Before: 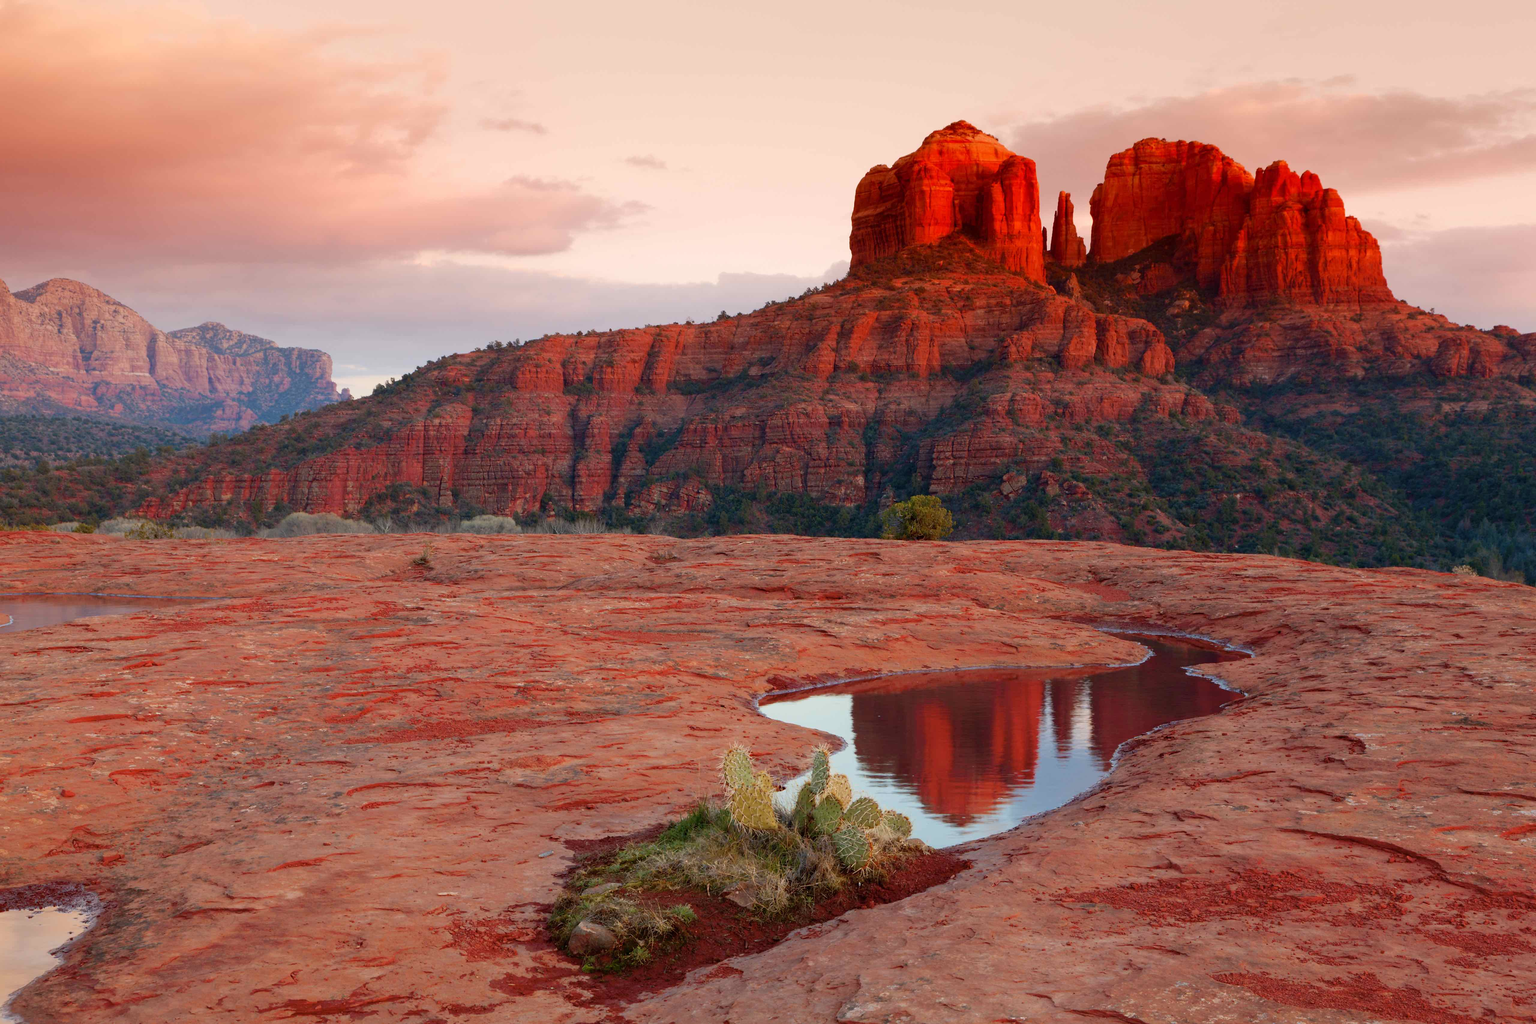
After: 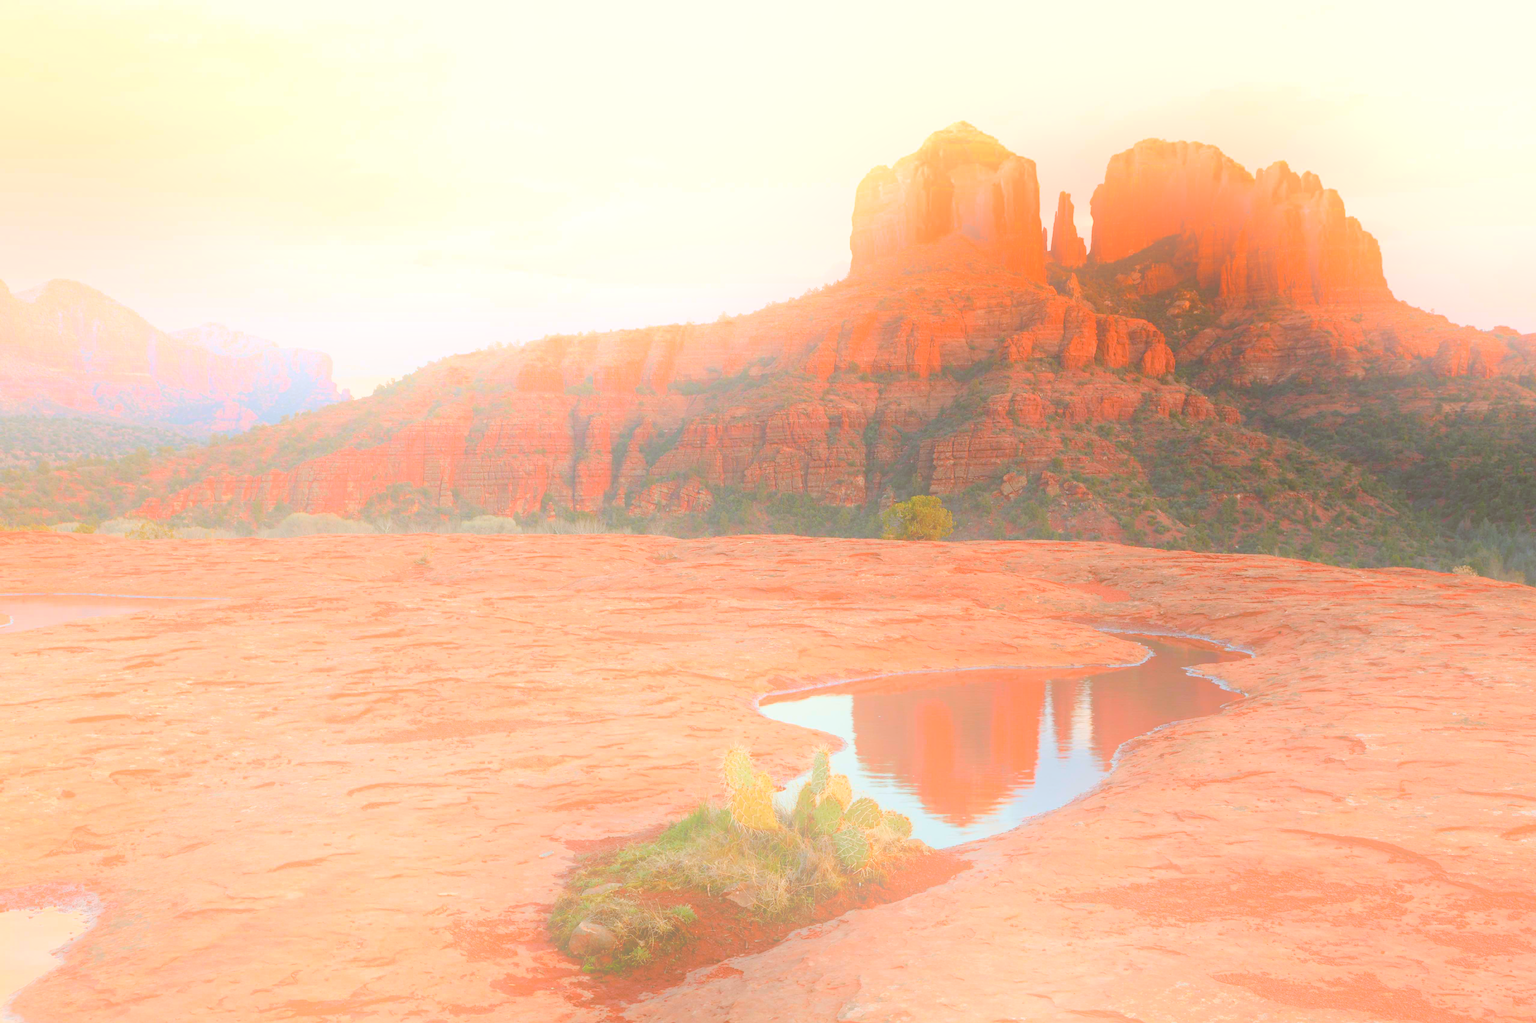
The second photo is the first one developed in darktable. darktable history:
color correction: highlights a* -0.482, highlights b* 0.161, shadows a* 4.66, shadows b* 20.72
bloom: size 70%, threshold 25%, strength 70%
